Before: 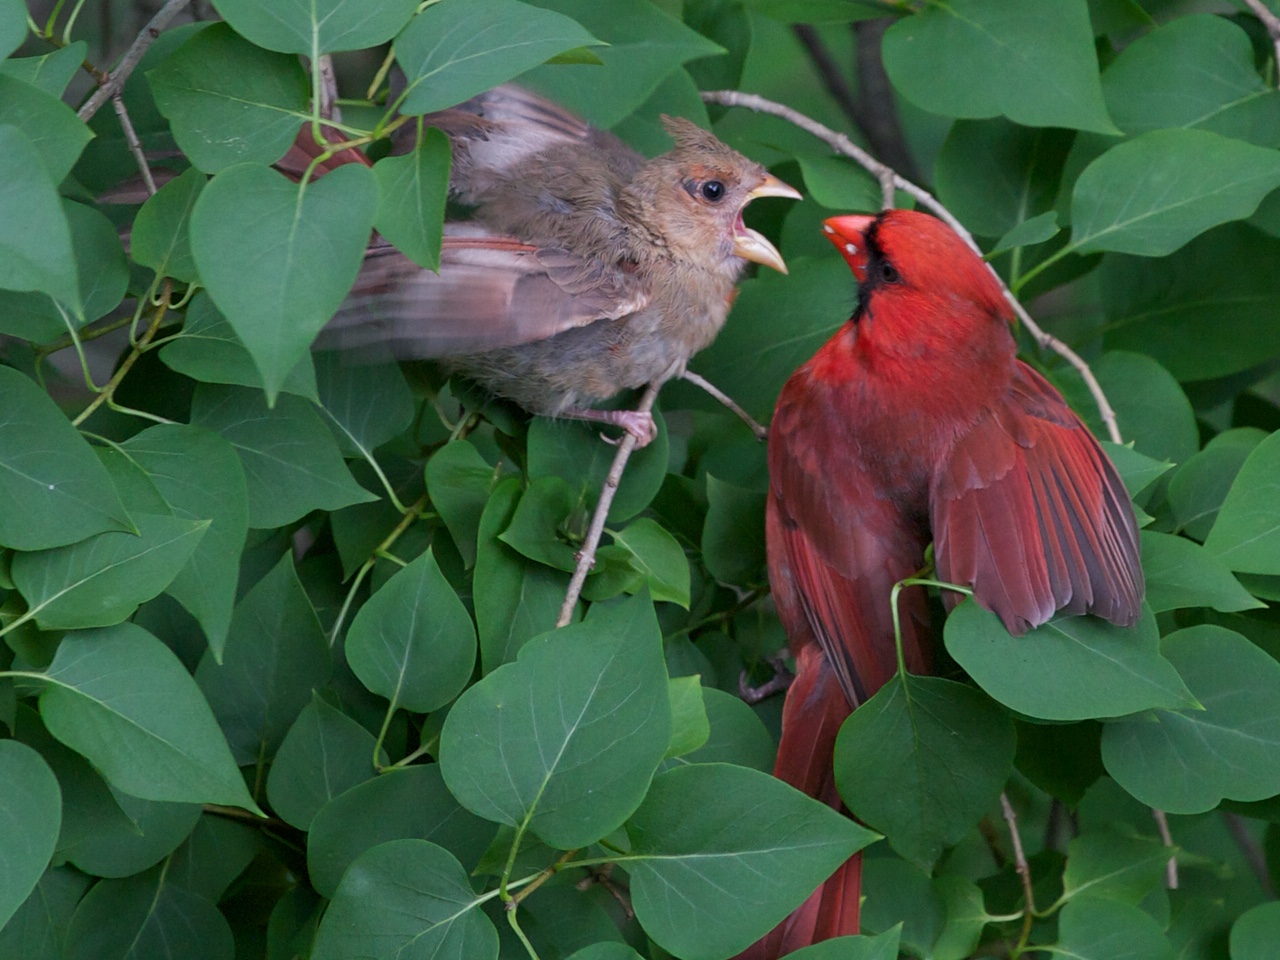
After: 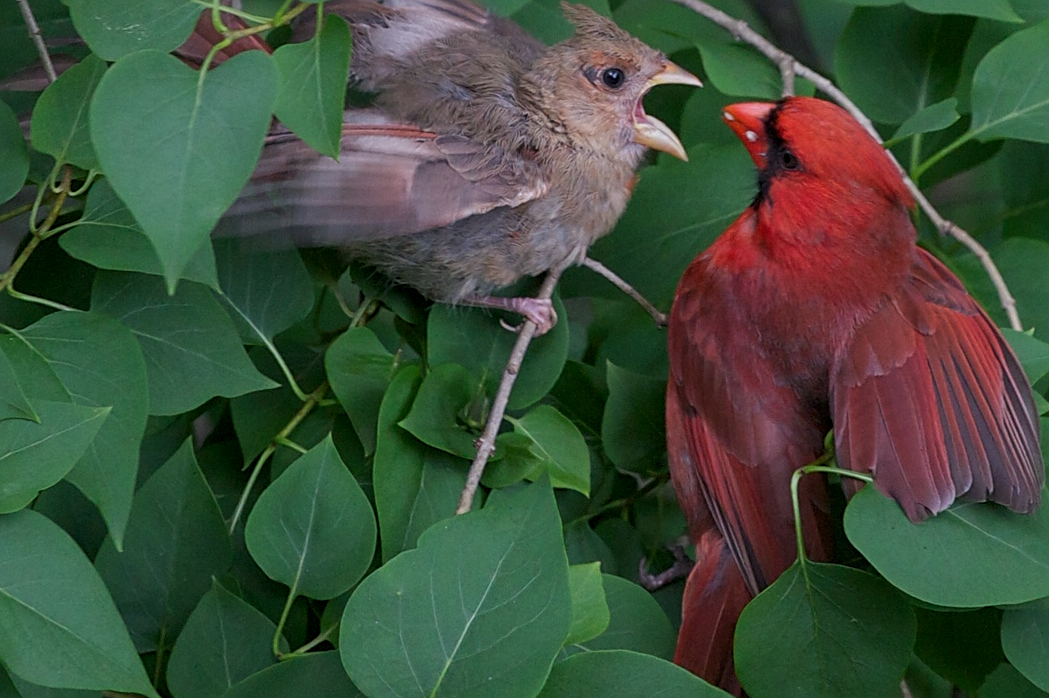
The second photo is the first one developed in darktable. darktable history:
sharpen: on, module defaults
crop: left 7.856%, top 11.836%, right 10.12%, bottom 15.387%
exposure: exposure -0.293 EV, compensate highlight preservation false
local contrast: detail 110%
